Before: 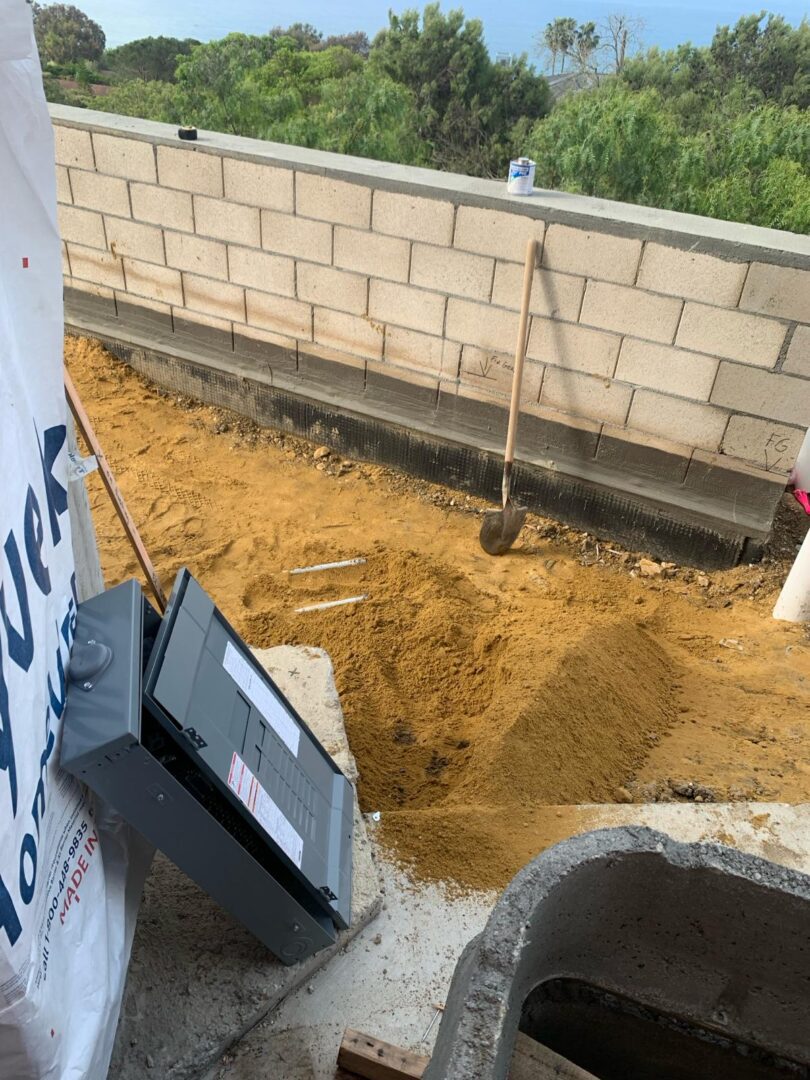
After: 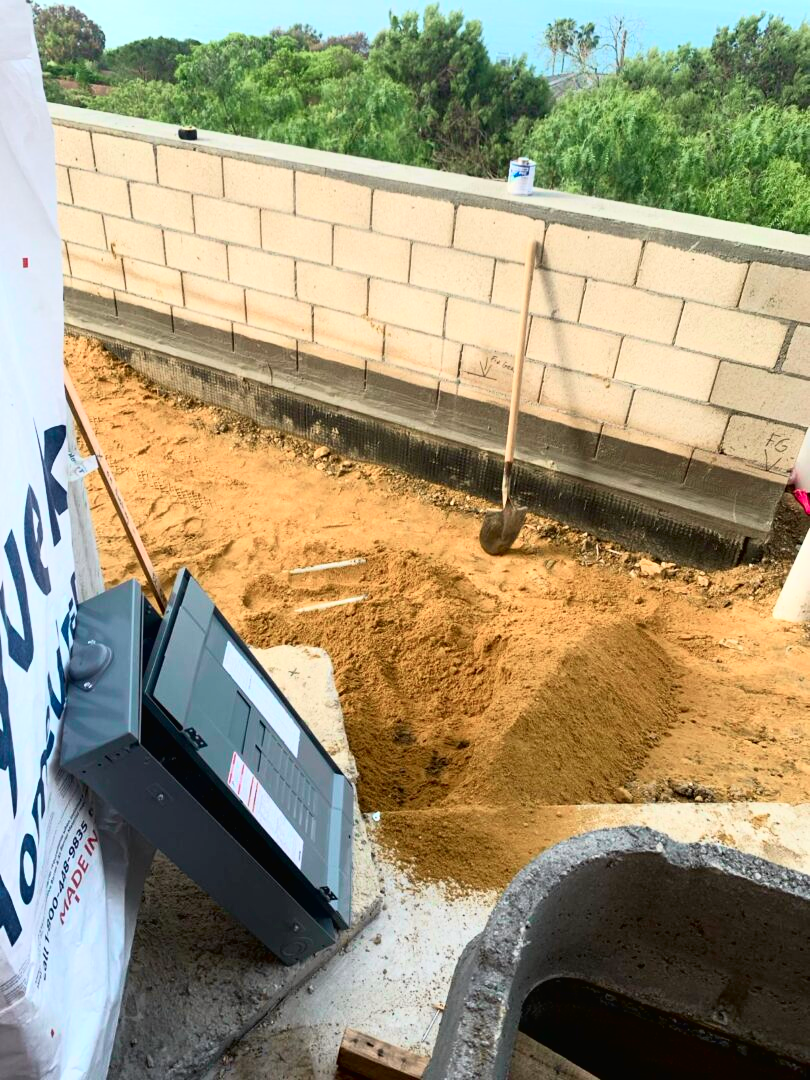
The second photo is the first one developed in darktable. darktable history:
tone curve: curves: ch0 [(0, 0.013) (0.054, 0.018) (0.205, 0.191) (0.289, 0.292) (0.39, 0.424) (0.493, 0.551) (0.647, 0.752) (0.796, 0.887) (1, 0.998)]; ch1 [(0, 0) (0.371, 0.339) (0.477, 0.452) (0.494, 0.495) (0.501, 0.501) (0.51, 0.516) (0.54, 0.557) (0.572, 0.605) (0.625, 0.687) (0.774, 0.841) (1, 1)]; ch2 [(0, 0) (0.32, 0.281) (0.403, 0.399) (0.441, 0.428) (0.47, 0.469) (0.498, 0.496) (0.524, 0.543) (0.551, 0.579) (0.633, 0.665) (0.7, 0.711) (1, 1)], color space Lab, independent channels, preserve colors none
shadows and highlights: shadows 0, highlights 40
